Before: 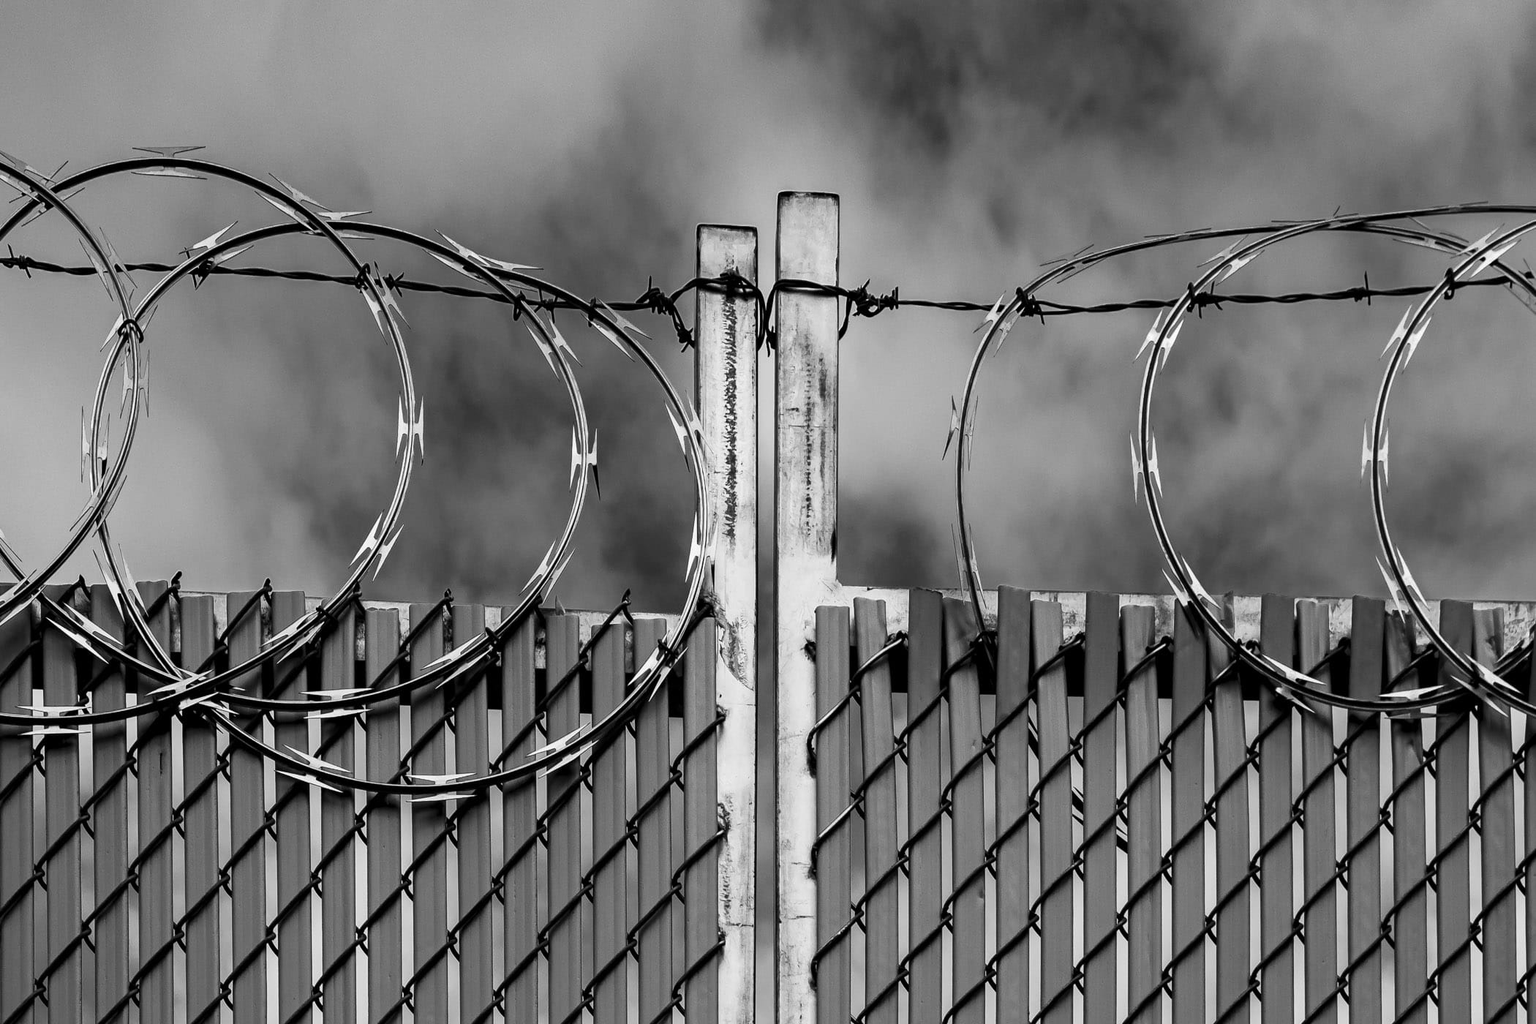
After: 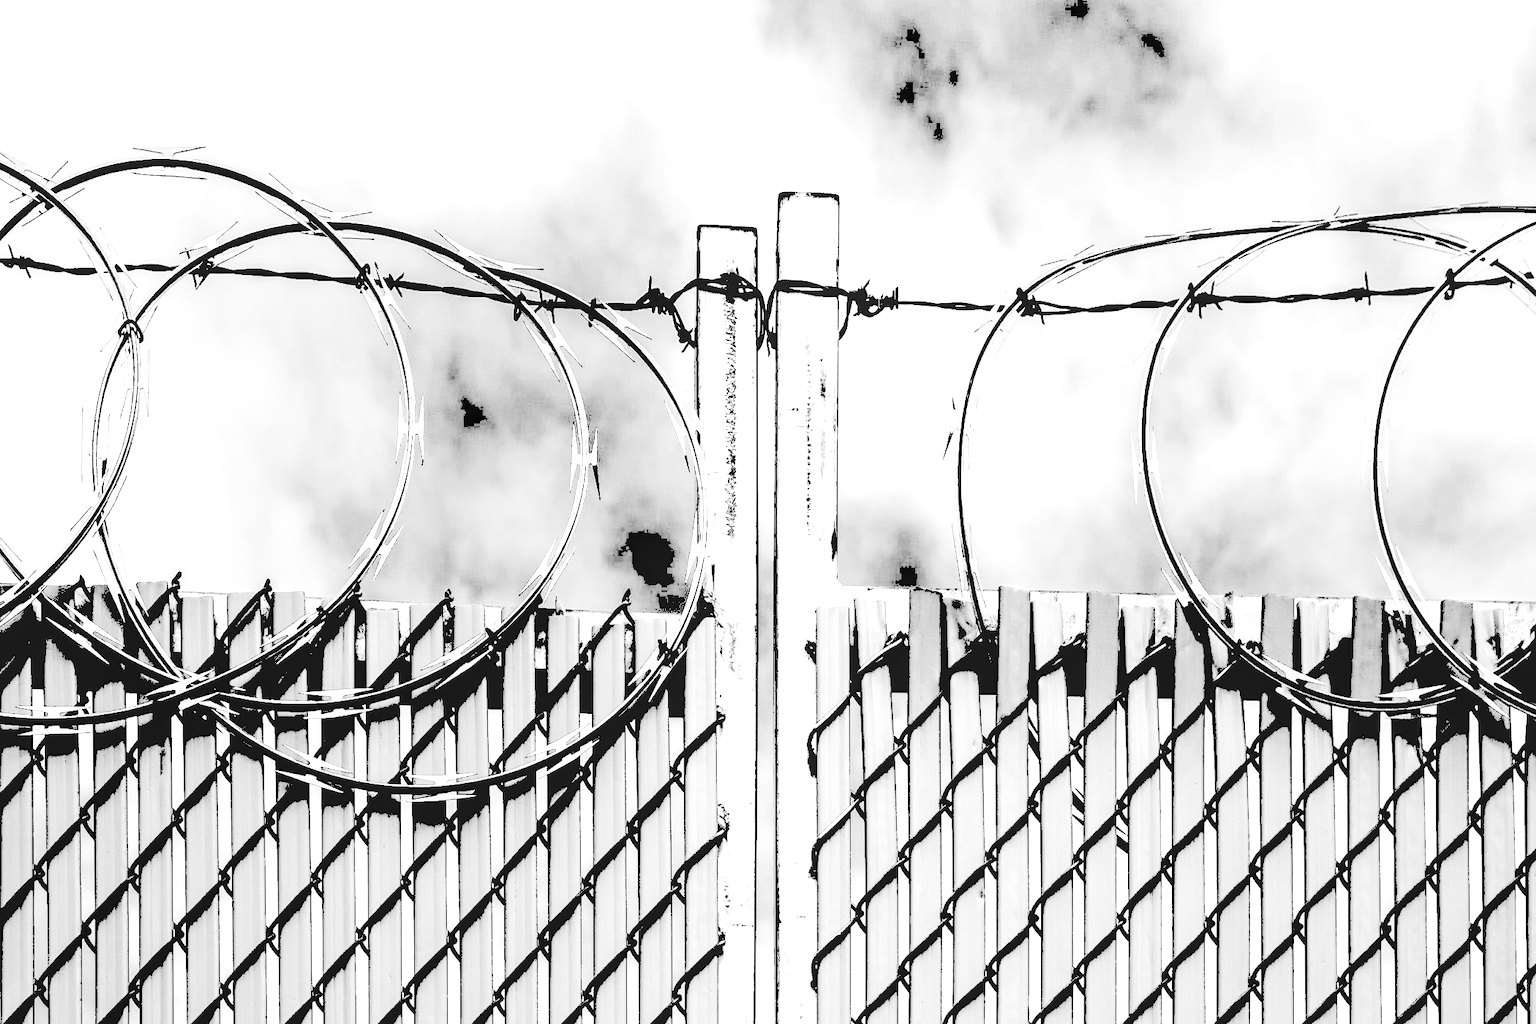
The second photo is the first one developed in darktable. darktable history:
monochrome: a 16.01, b -2.65, highlights 0.52
levels: levels [0.246, 0.246, 0.506]
local contrast: on, module defaults
